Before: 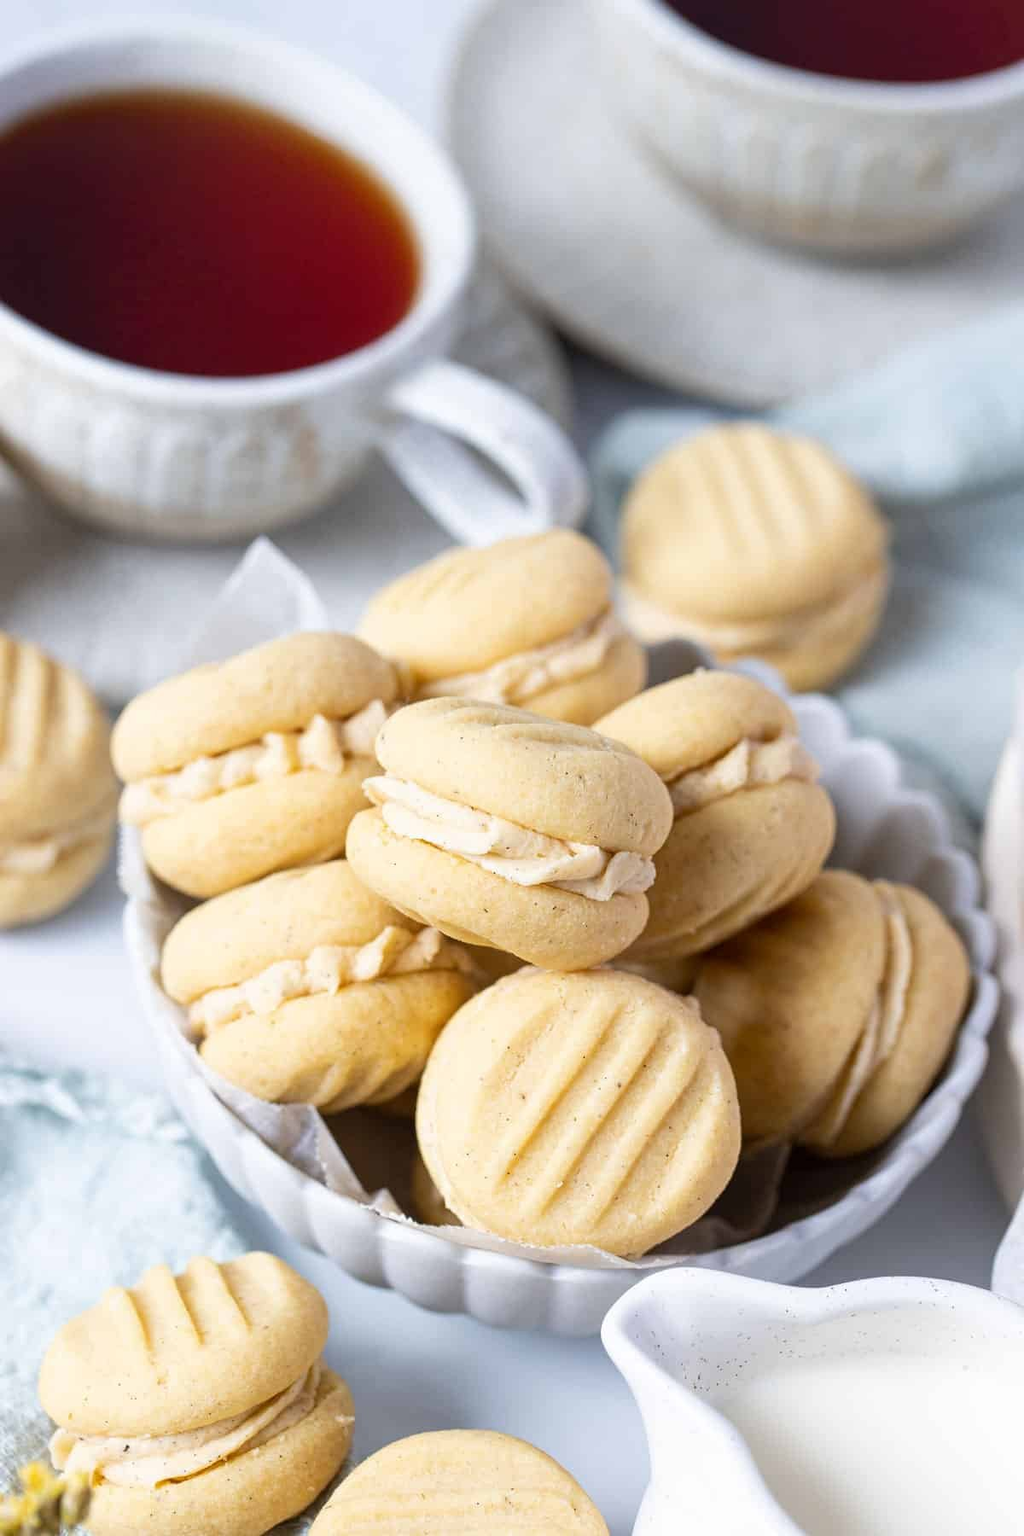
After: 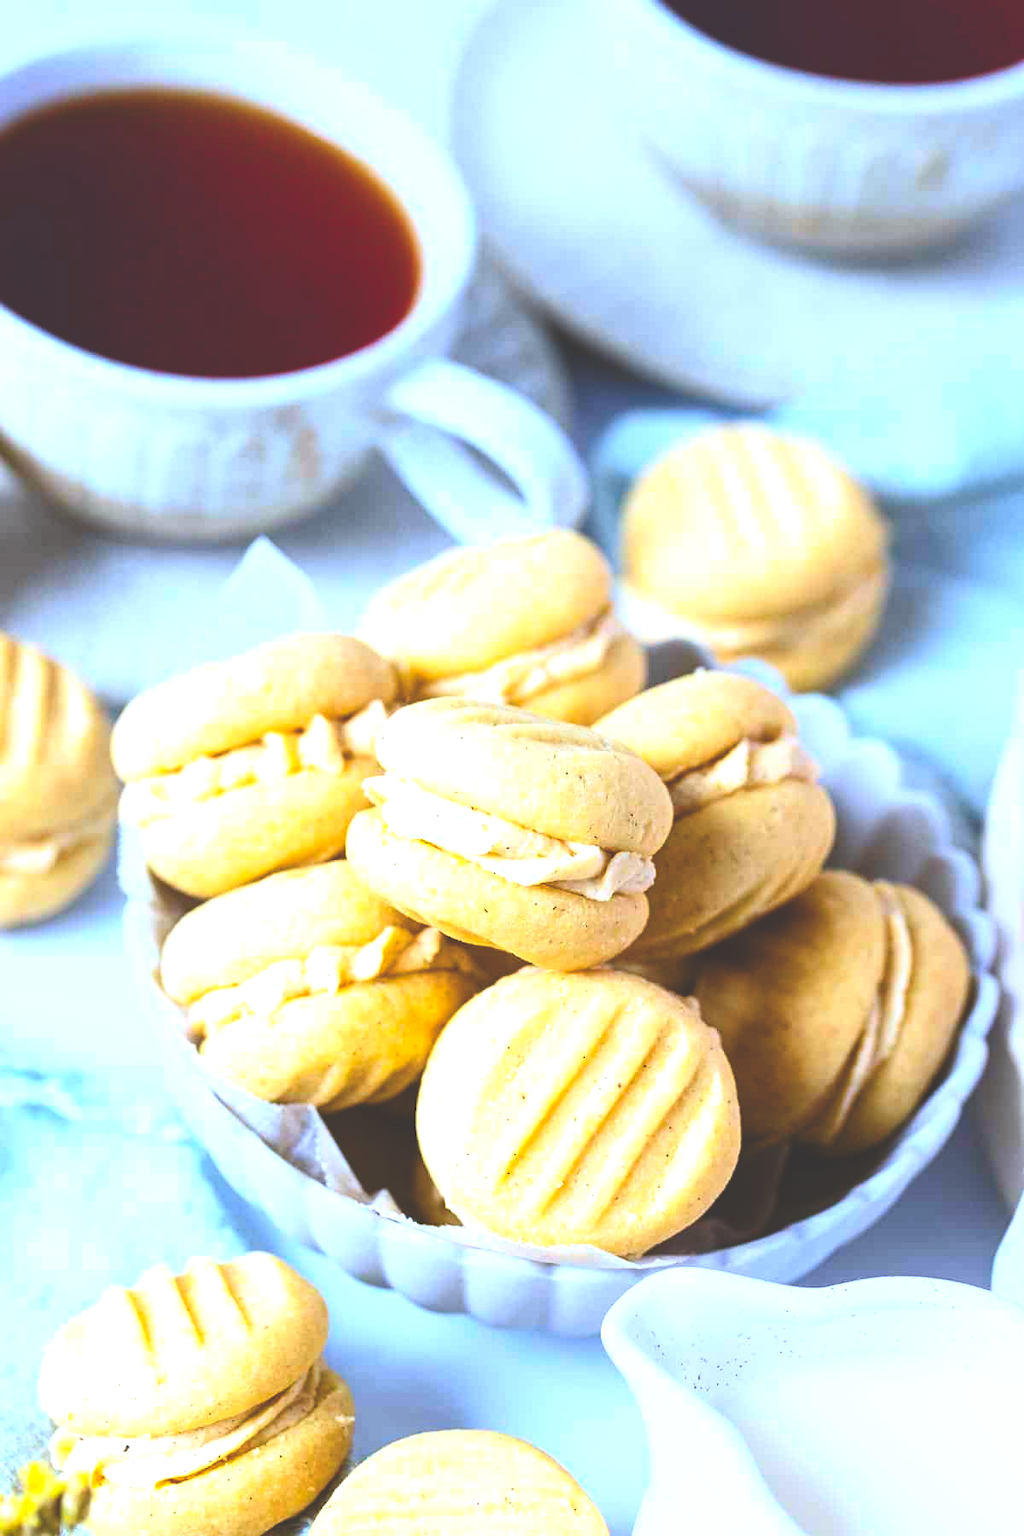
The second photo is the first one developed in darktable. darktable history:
white balance: red 0.924, blue 1.095
contrast brightness saturation: contrast 0.2, brightness 0.16, saturation 0.22
color balance rgb: linear chroma grading › shadows -2.2%, linear chroma grading › highlights -15%, linear chroma grading › global chroma -10%, linear chroma grading › mid-tones -10%, perceptual saturation grading › global saturation 45%, perceptual saturation grading › highlights -50%, perceptual saturation grading › shadows 30%, perceptual brilliance grading › global brilliance 18%, global vibrance 45%
rgb curve: curves: ch0 [(0, 0.186) (0.314, 0.284) (0.775, 0.708) (1, 1)], compensate middle gray true, preserve colors none
